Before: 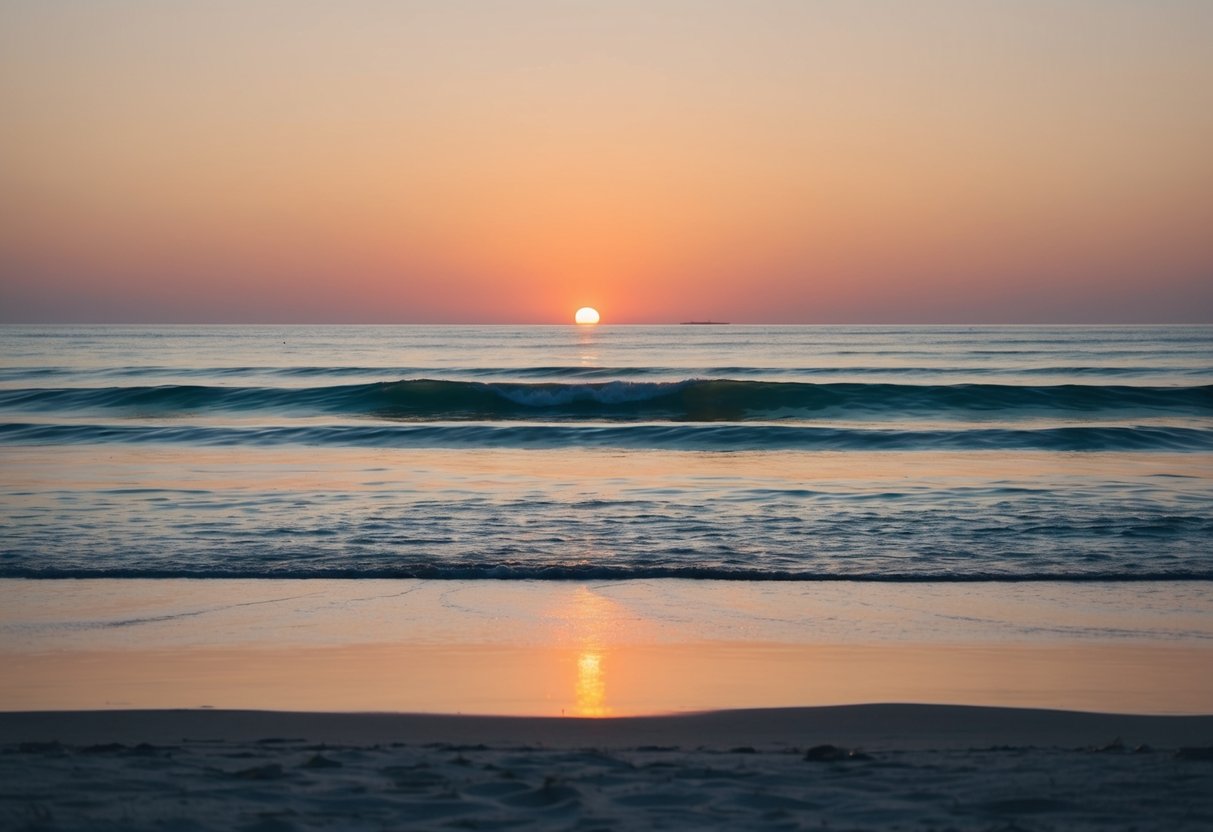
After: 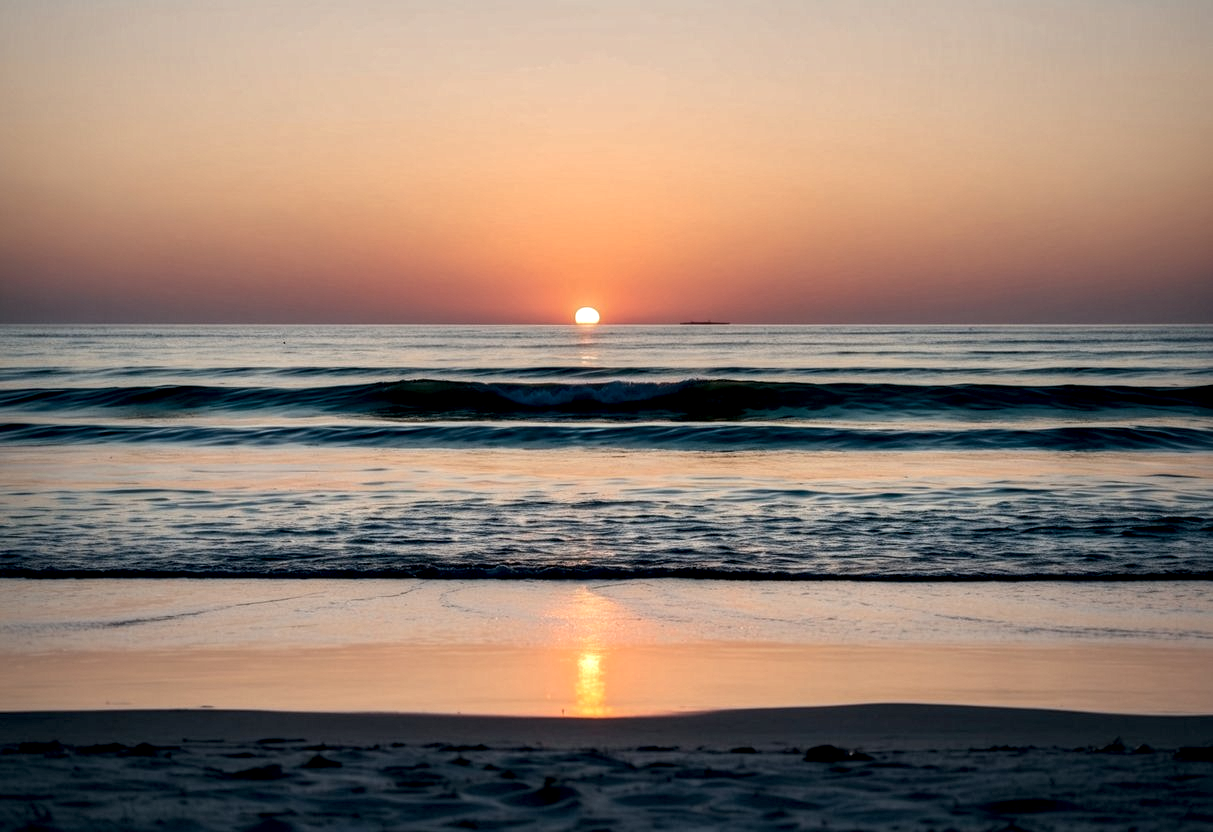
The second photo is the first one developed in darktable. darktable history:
local contrast: highlights 19%, detail 186%
exposure: black level correction 0.005, exposure 0.001 EV, compensate highlight preservation false
